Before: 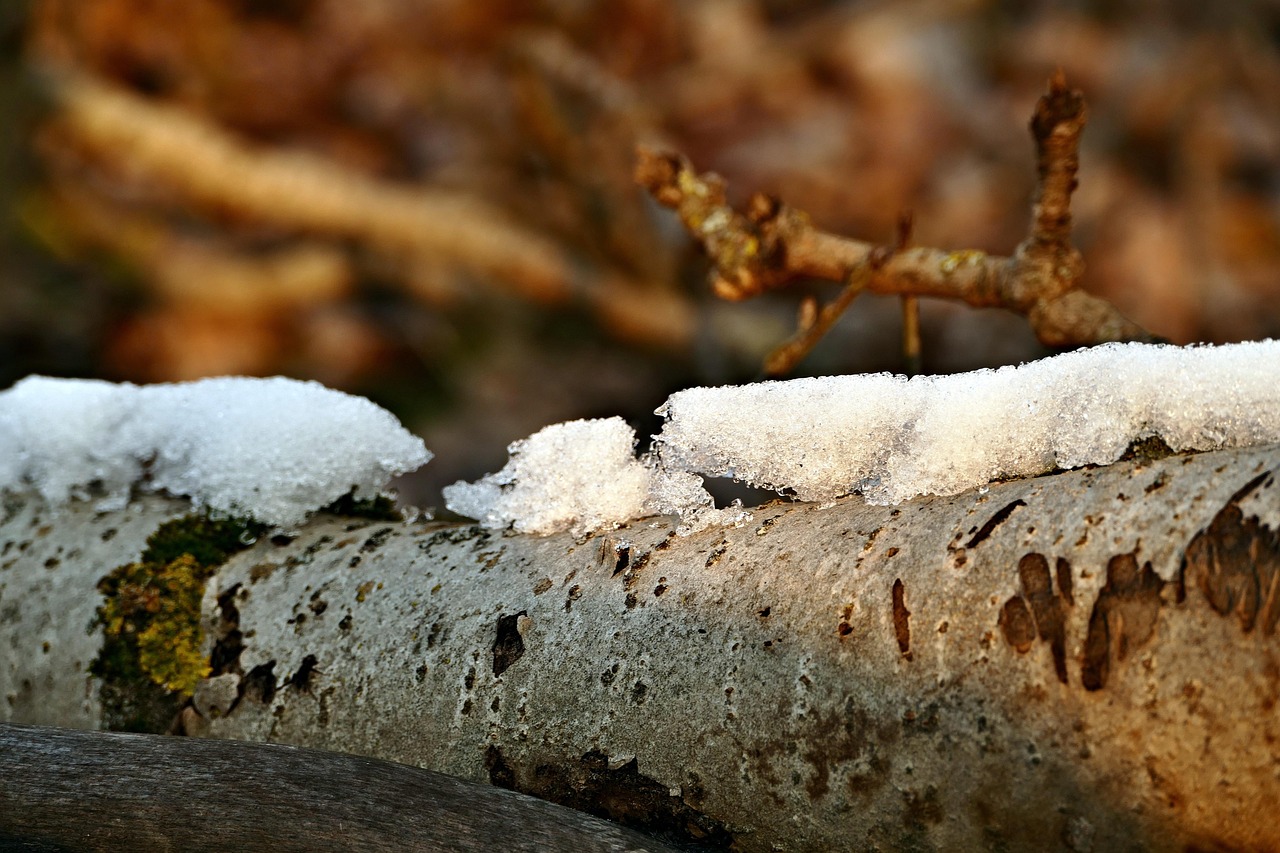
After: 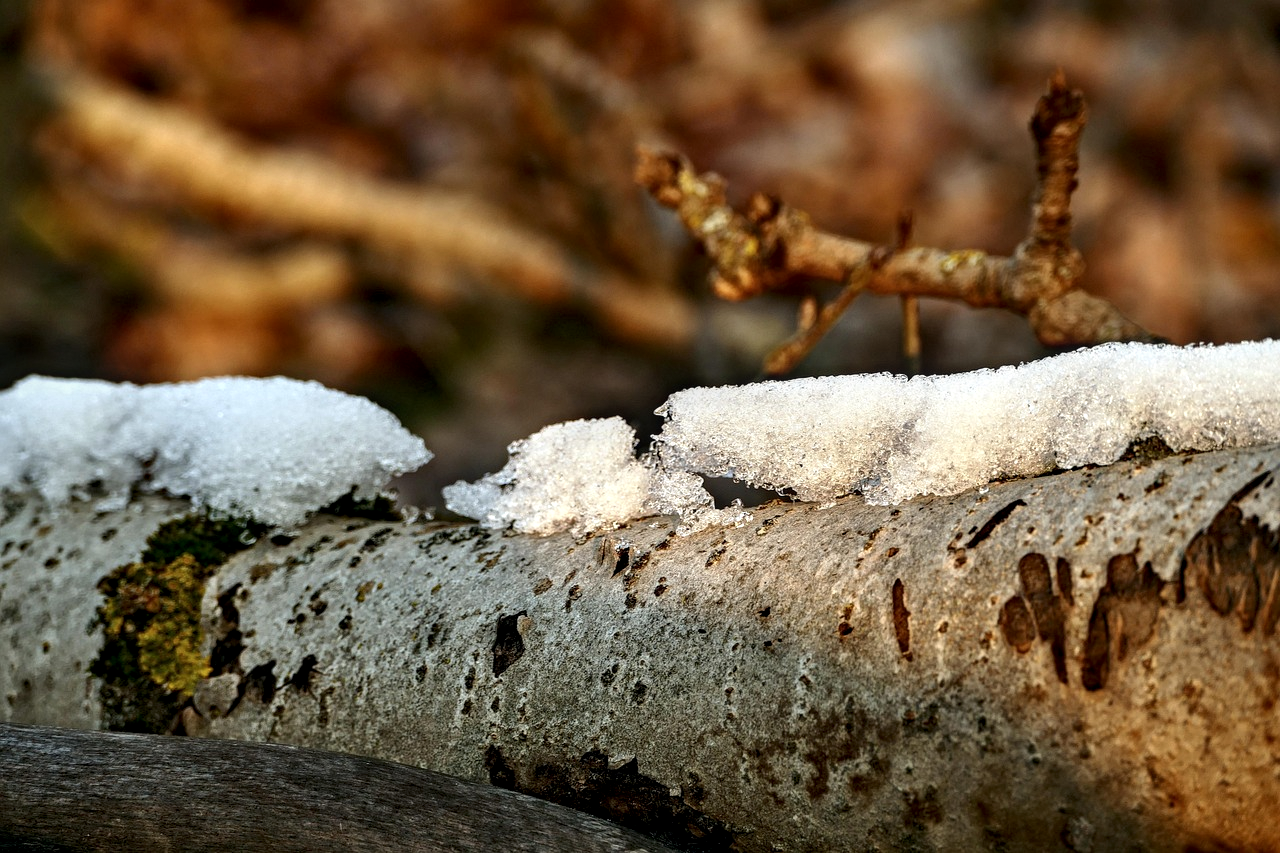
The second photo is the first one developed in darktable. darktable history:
local contrast: highlights 43%, shadows 61%, detail 136%, midtone range 0.517
